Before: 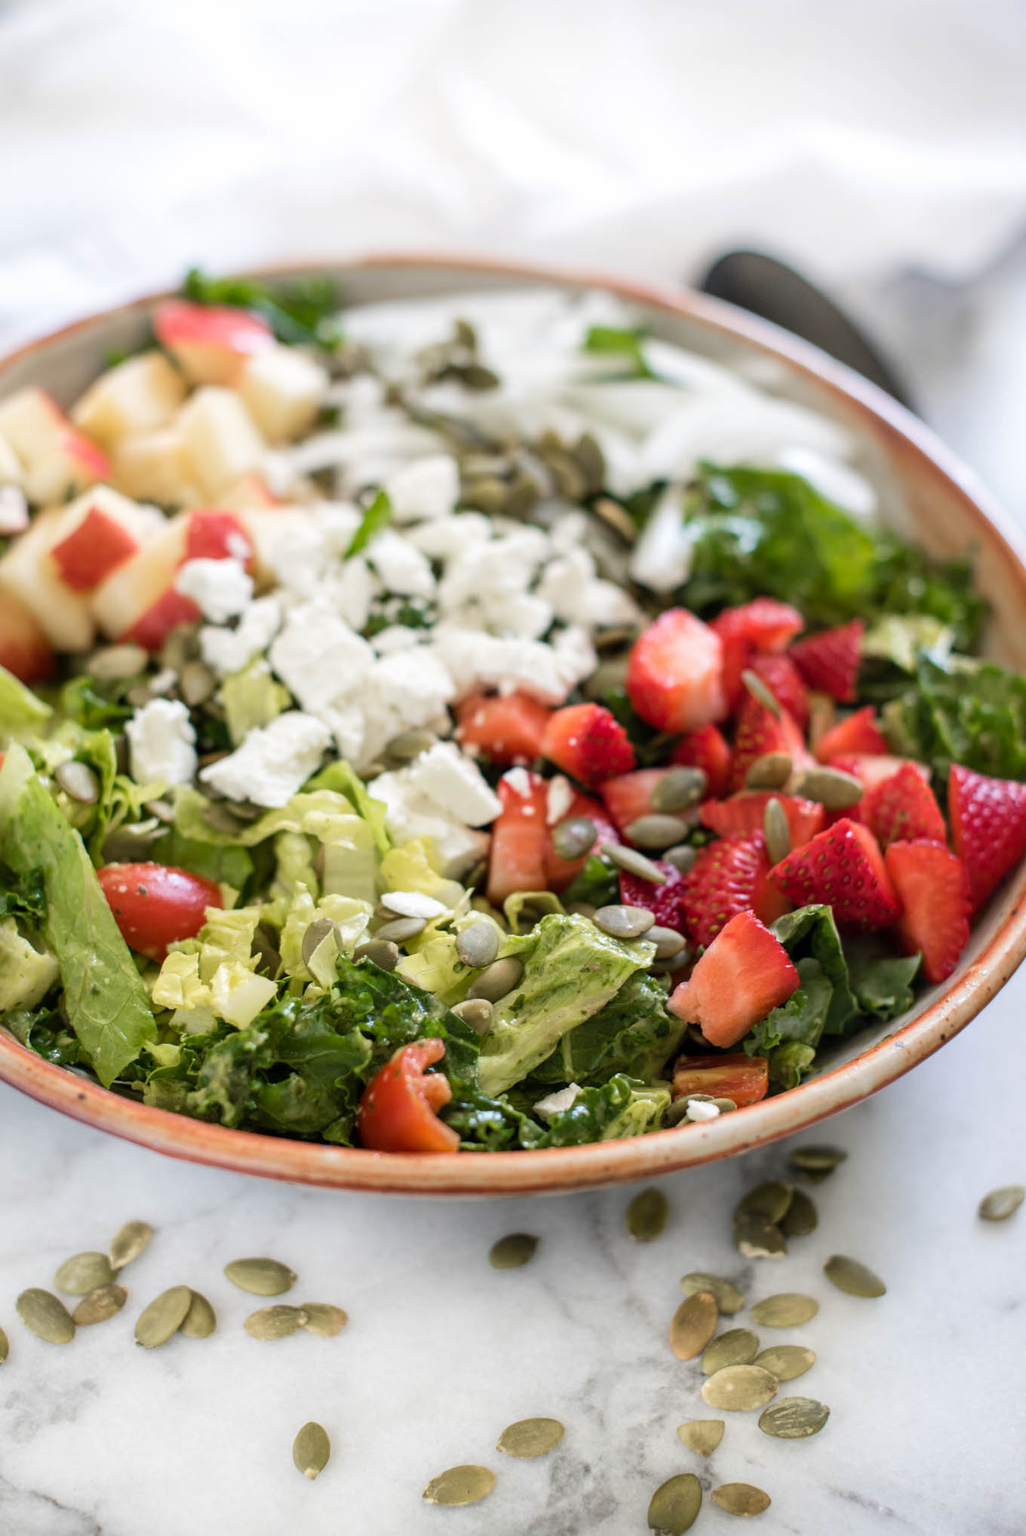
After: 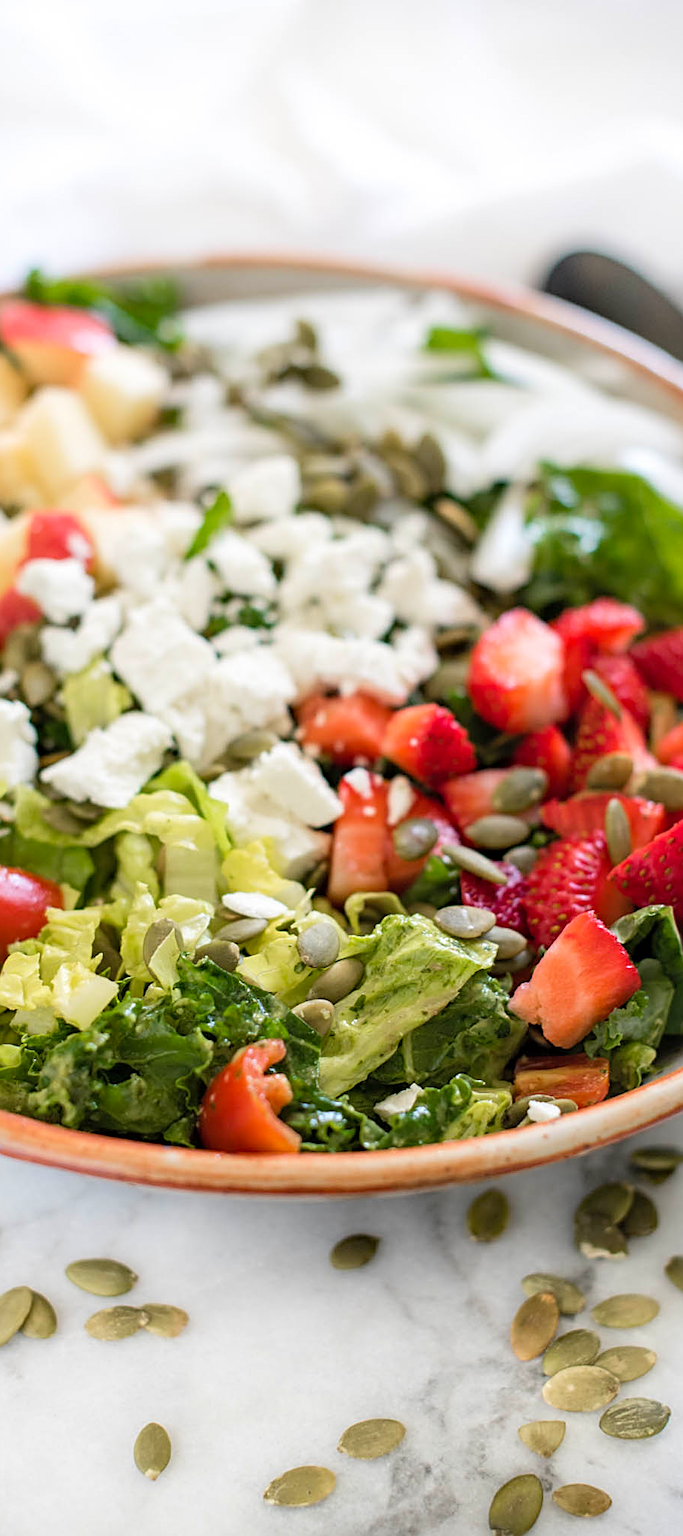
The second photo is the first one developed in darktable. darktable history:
haze removal: compatibility mode true, adaptive false
sharpen: on, module defaults
crop and rotate: left 15.546%, right 17.787%
contrast brightness saturation: contrast 0.03, brightness 0.06, saturation 0.13
